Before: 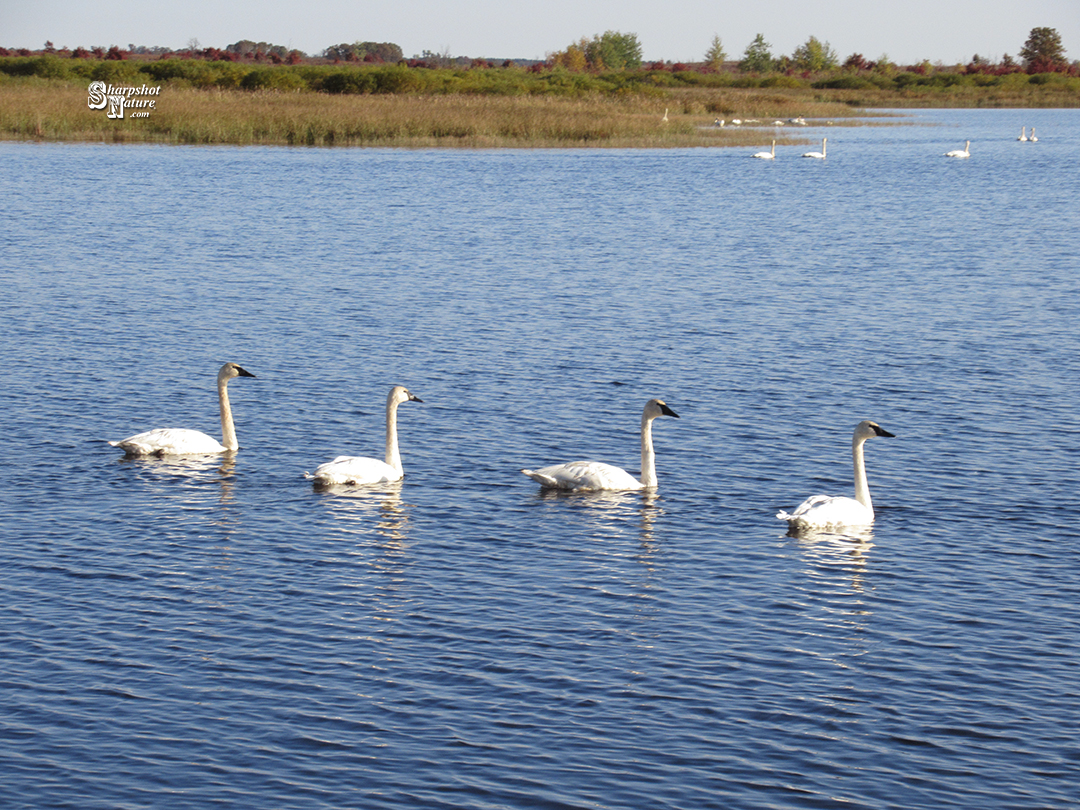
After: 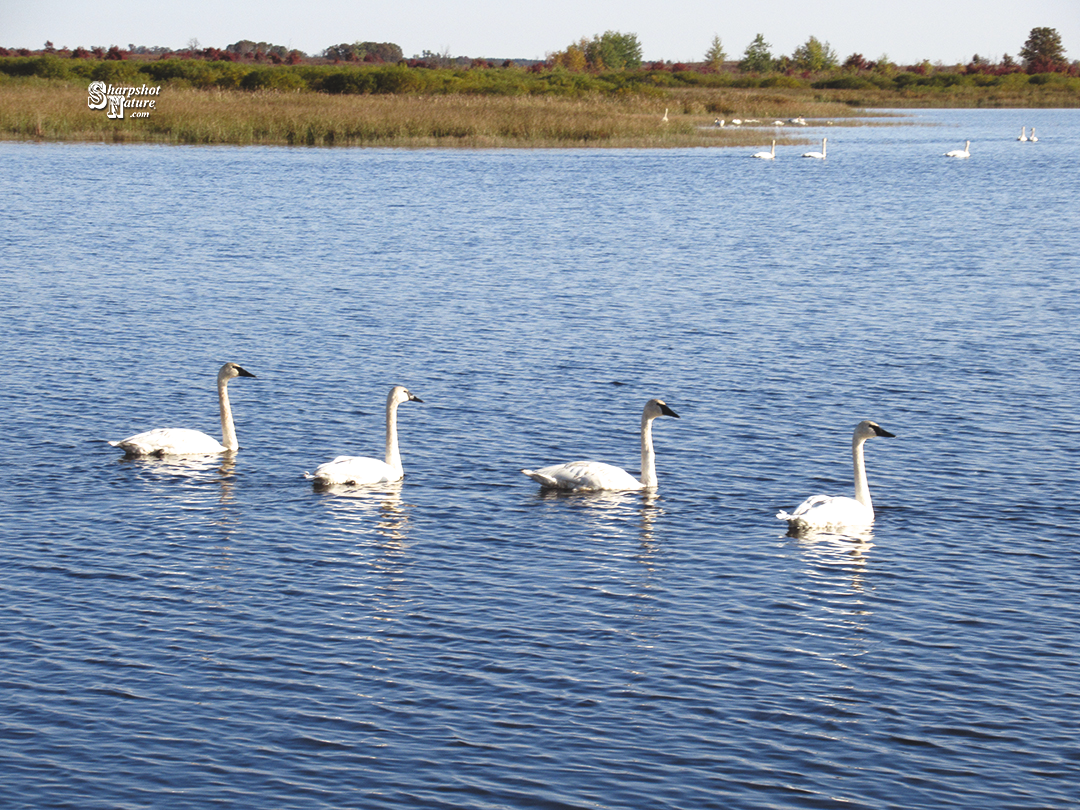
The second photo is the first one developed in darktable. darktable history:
filmic rgb: black relative exposure -7.98 EV, white relative exposure 2.32 EV, hardness 6.55
exposure: black level correction -0.024, exposure -0.117 EV, compensate highlight preservation false
color balance rgb: perceptual saturation grading › global saturation 20%, perceptual saturation grading › highlights -25.857%, perceptual saturation grading › shadows 25.384%, global vibrance 5.3%, contrast 2.791%
